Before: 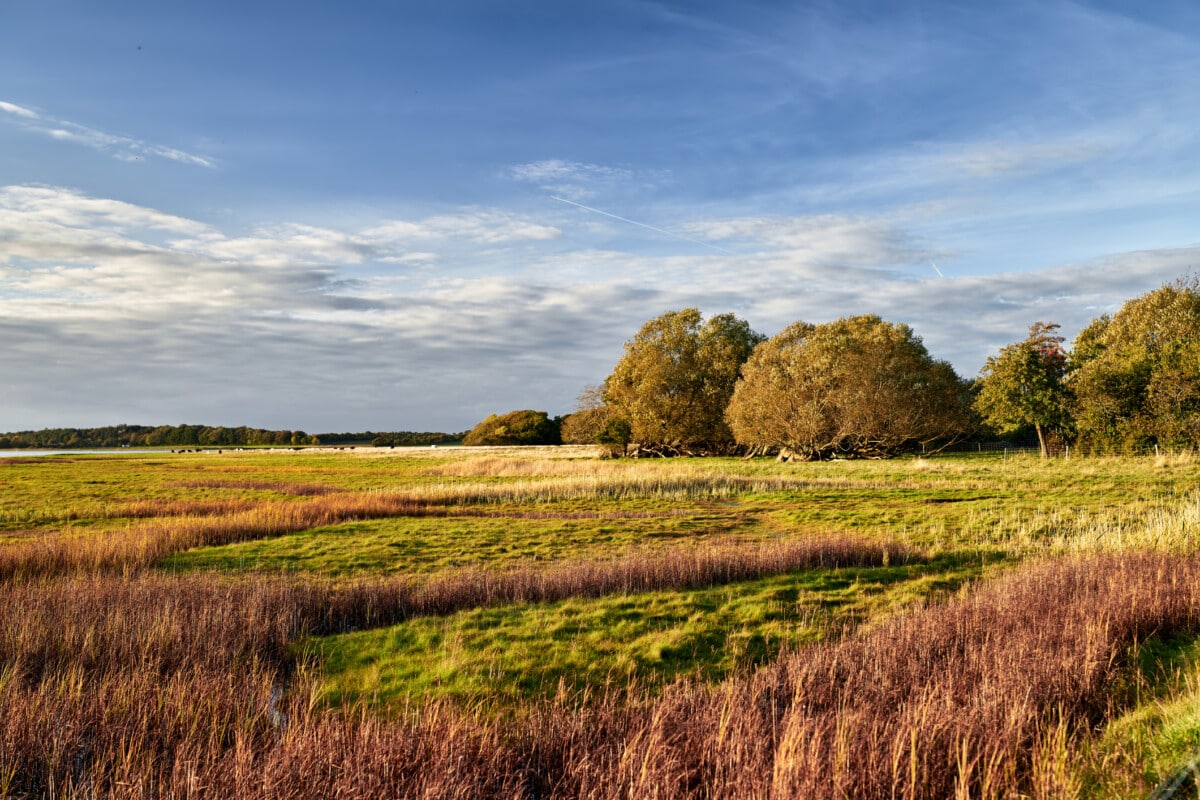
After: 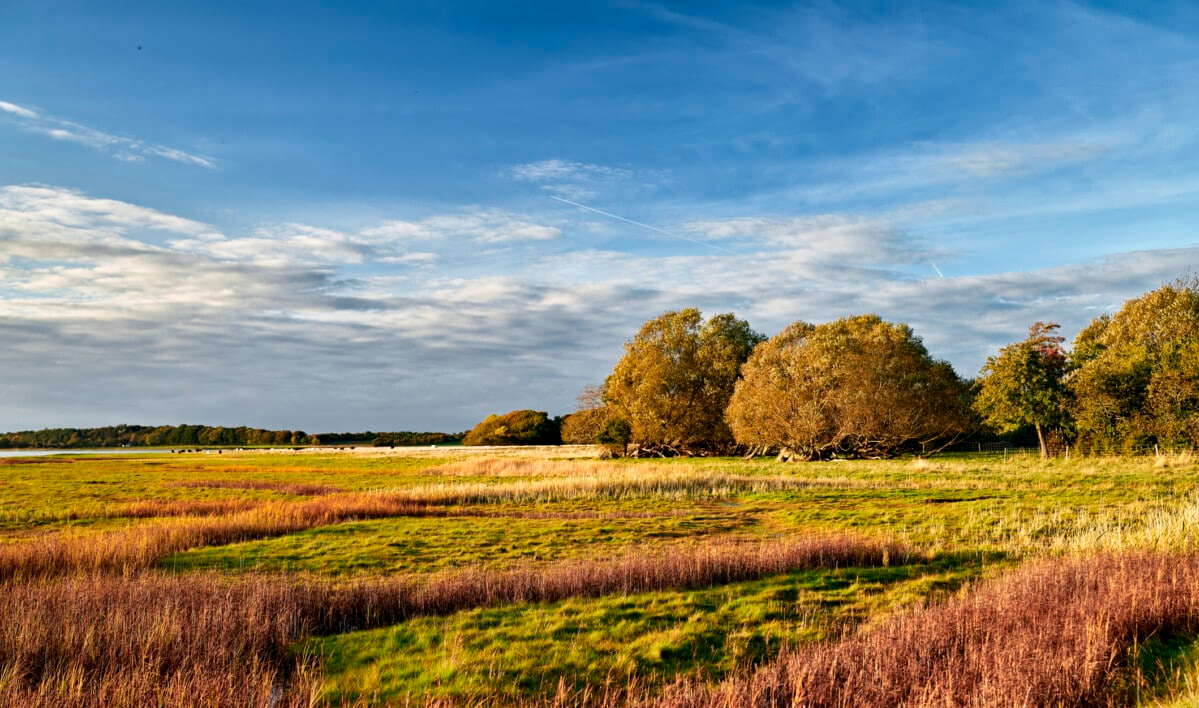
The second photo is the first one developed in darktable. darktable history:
crop and rotate: top 0%, bottom 11.49%
haze removal: adaptive false
